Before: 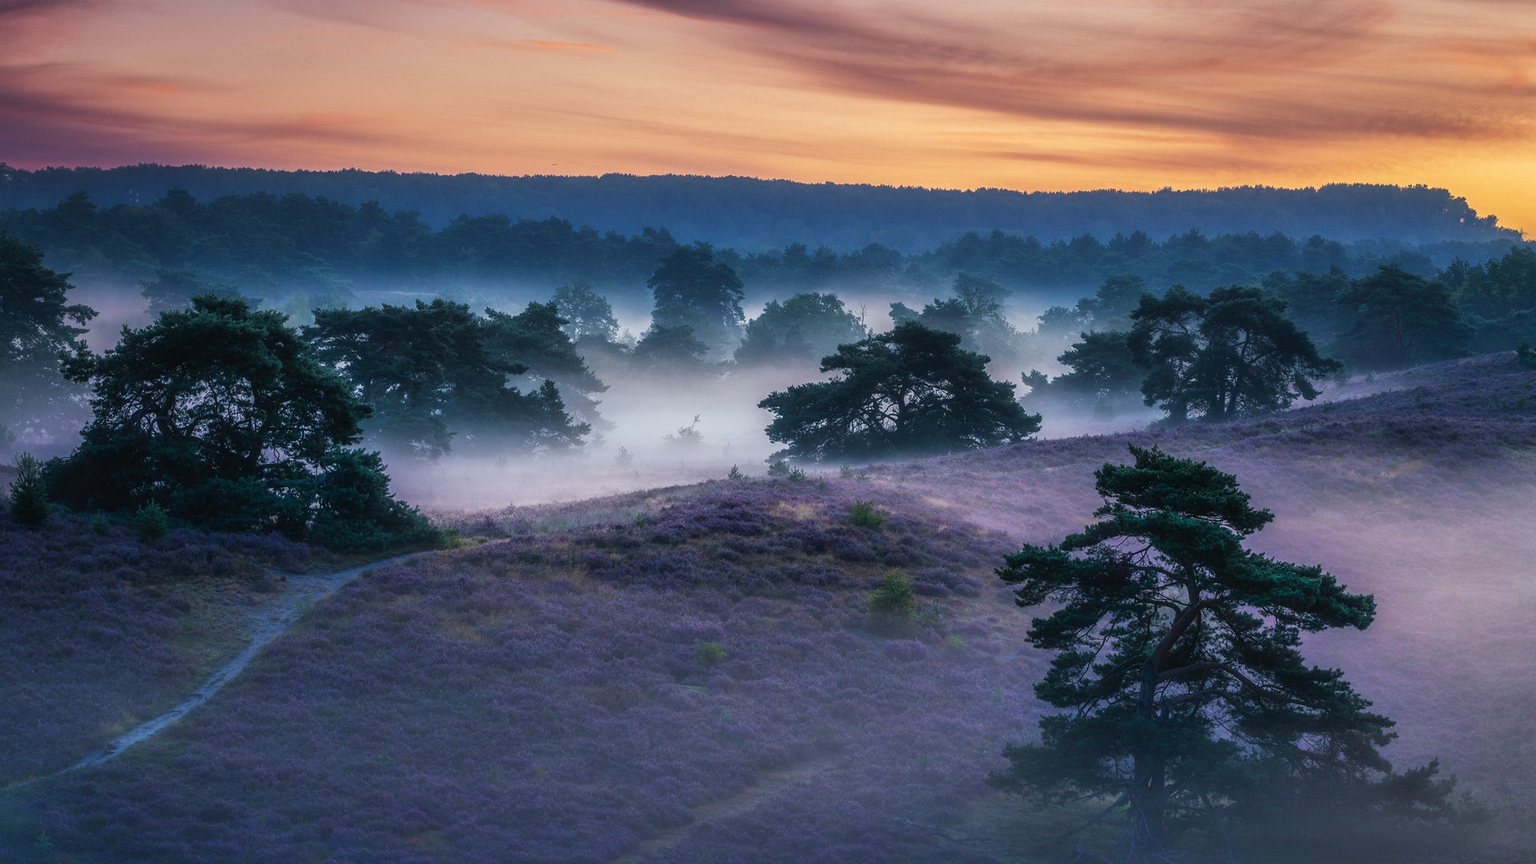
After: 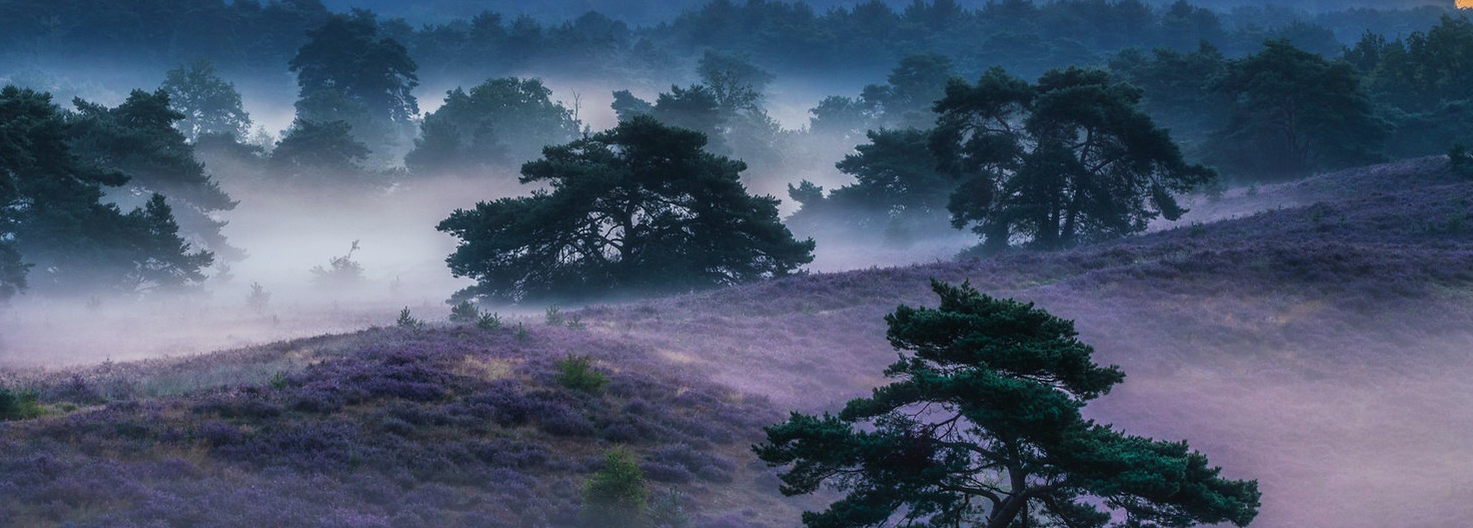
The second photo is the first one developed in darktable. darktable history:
crop and rotate: left 28.028%, top 27.195%, bottom 26.957%
